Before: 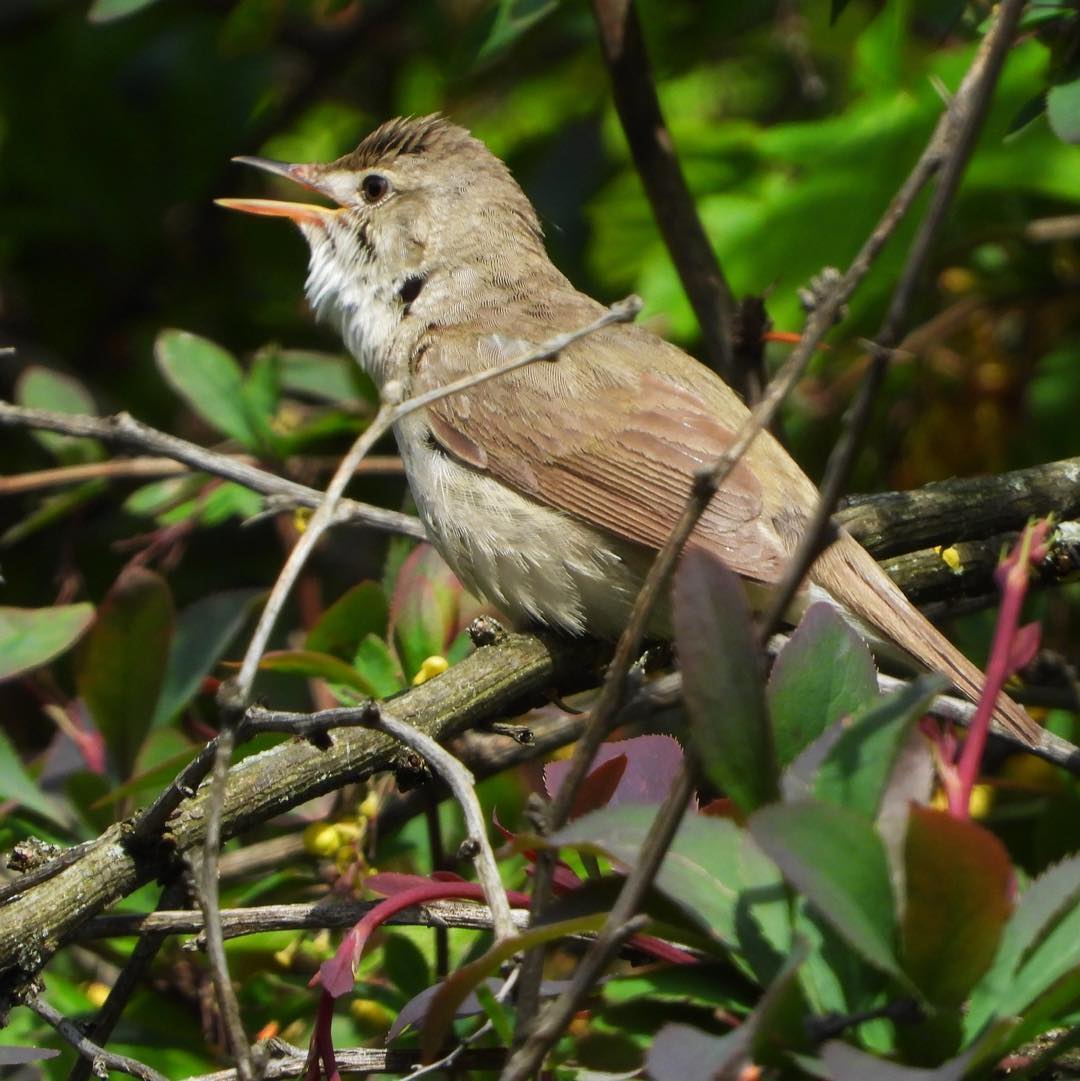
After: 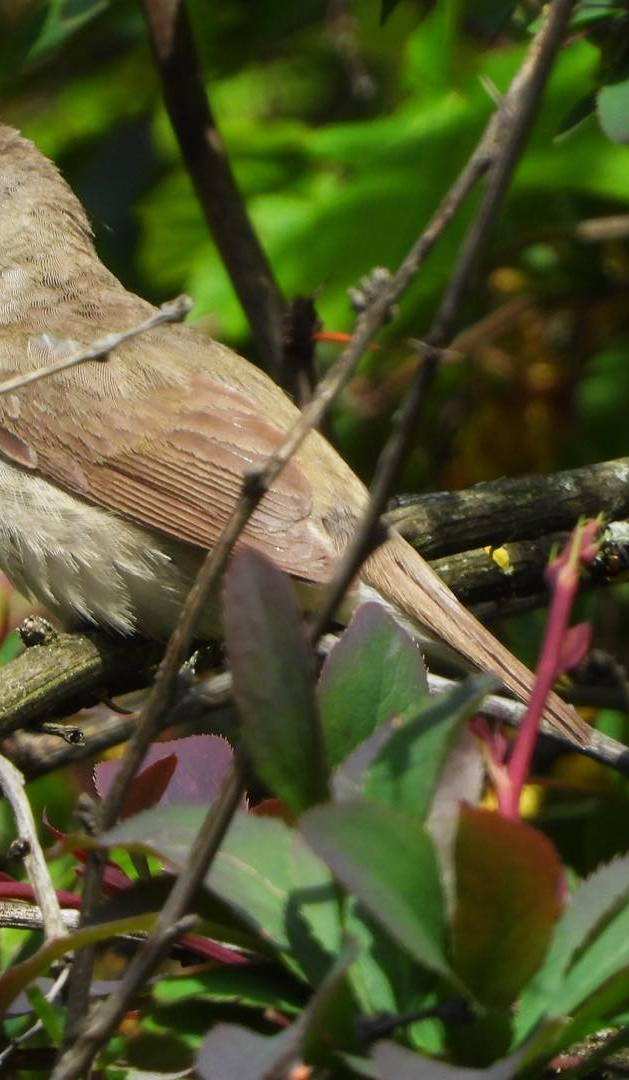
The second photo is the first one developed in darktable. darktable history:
crop: left 41.691%
